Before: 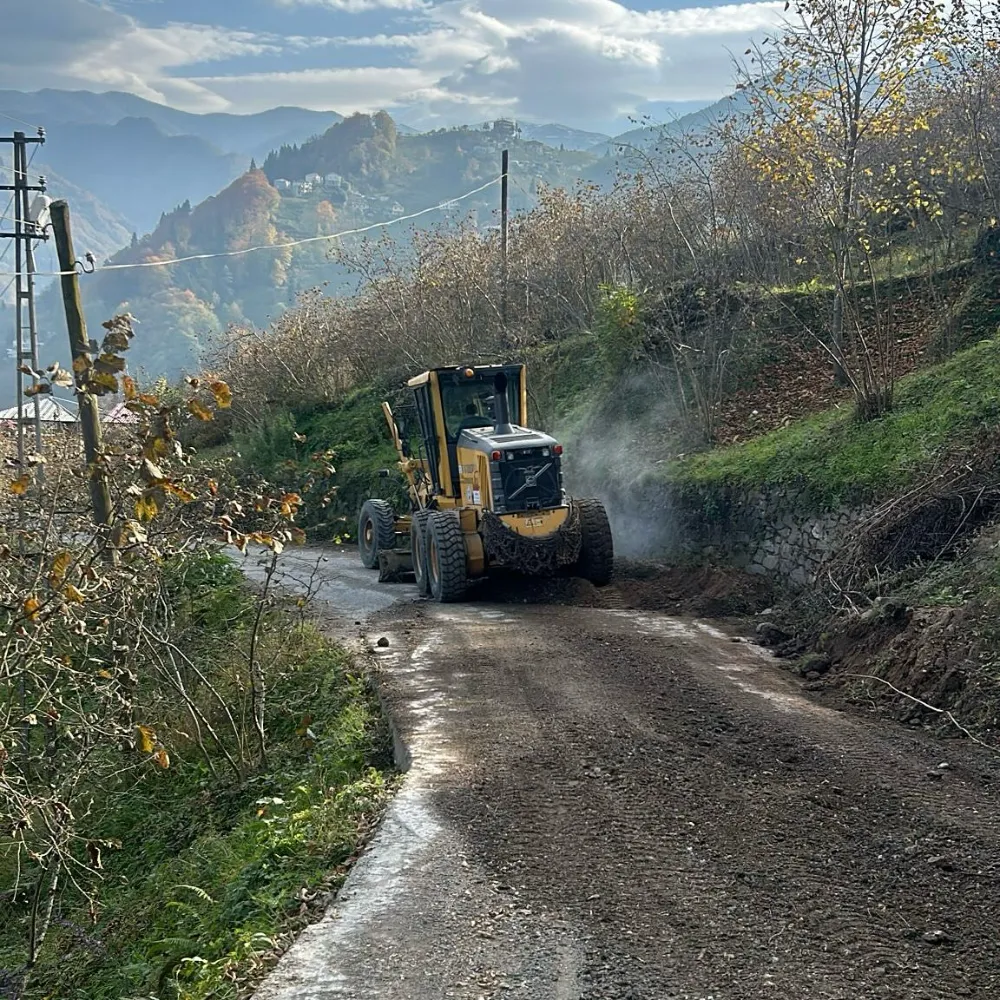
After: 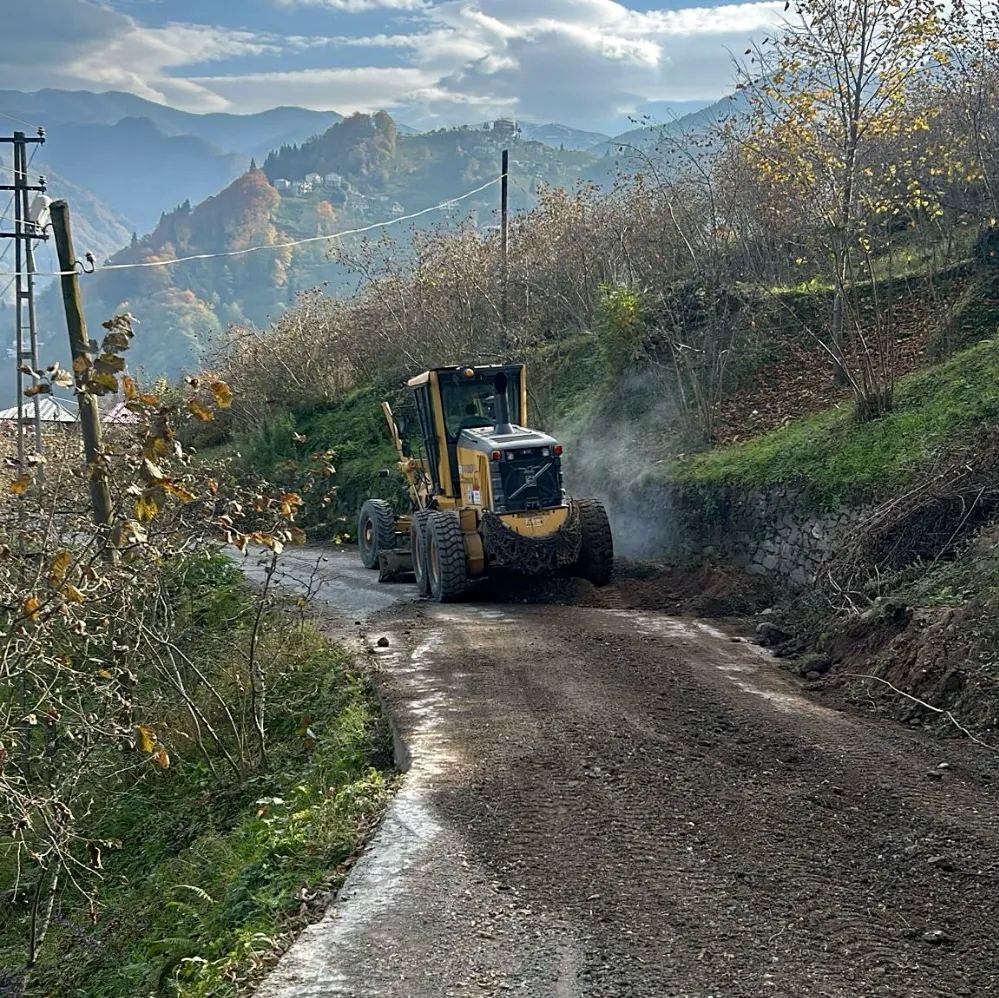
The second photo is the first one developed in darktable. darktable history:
haze removal: compatibility mode true, adaptive false
crop: top 0.05%, bottom 0.098%
